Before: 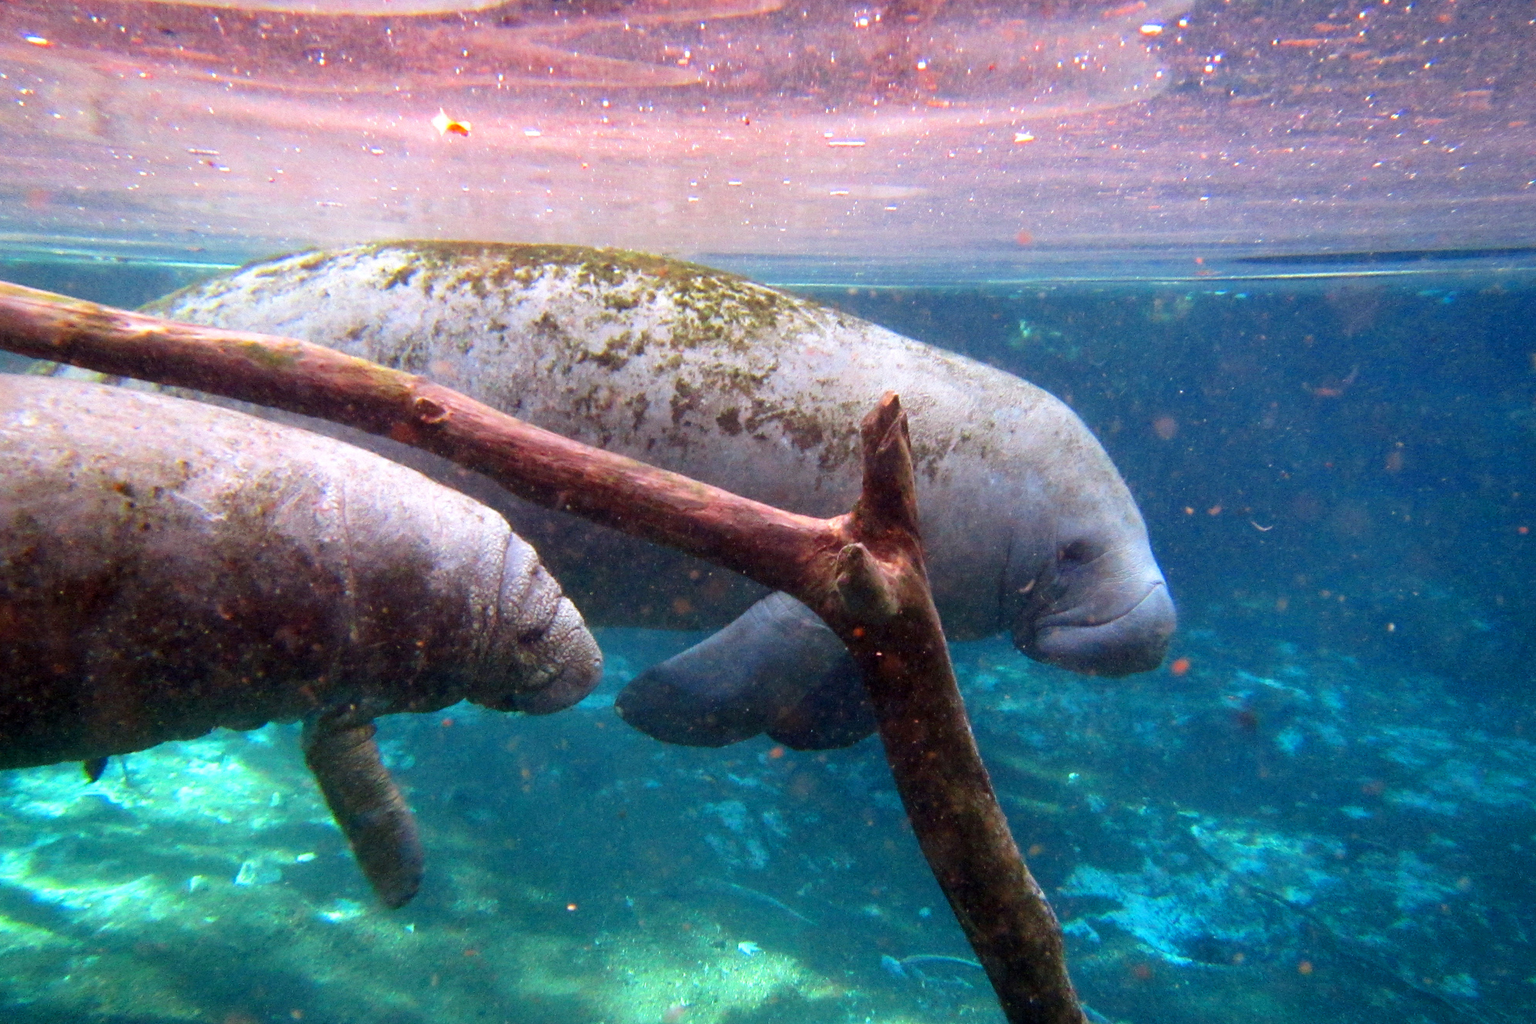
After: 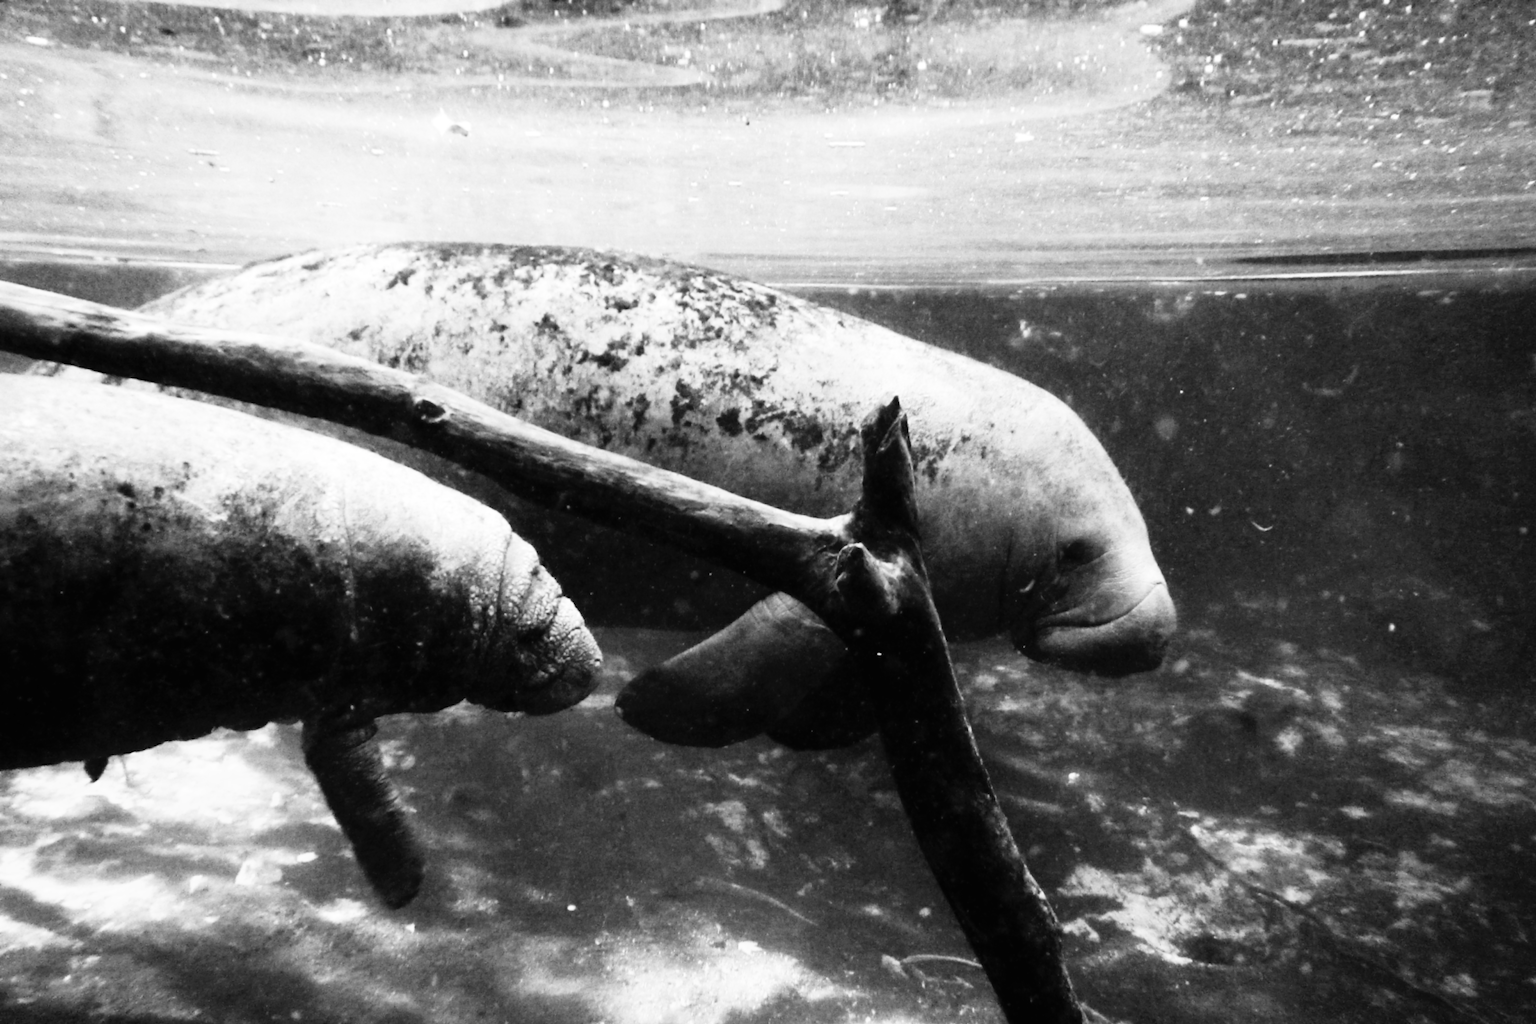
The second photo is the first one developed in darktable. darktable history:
tone curve: curves: ch0 [(0, 0) (0.003, 0.008) (0.011, 0.008) (0.025, 0.011) (0.044, 0.017) (0.069, 0.026) (0.1, 0.039) (0.136, 0.054) (0.177, 0.093) (0.224, 0.15) (0.277, 0.21) (0.335, 0.285) (0.399, 0.366) (0.468, 0.462) (0.543, 0.564) (0.623, 0.679) (0.709, 0.79) (0.801, 0.883) (0.898, 0.95) (1, 1)], preserve colors none
lowpass: radius 0.76, contrast 1.56, saturation 0, unbound 0
white balance: red 1.045, blue 0.932
